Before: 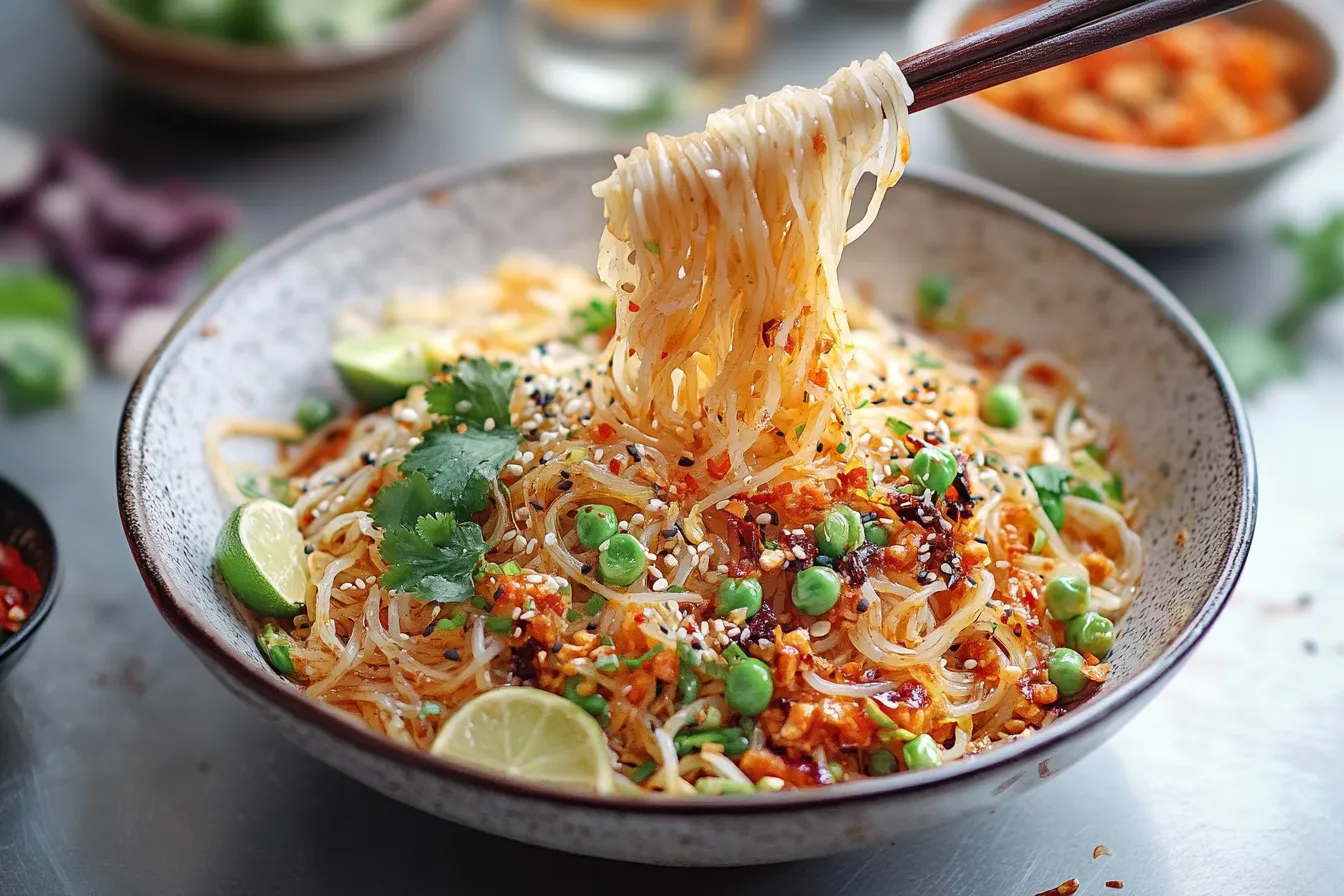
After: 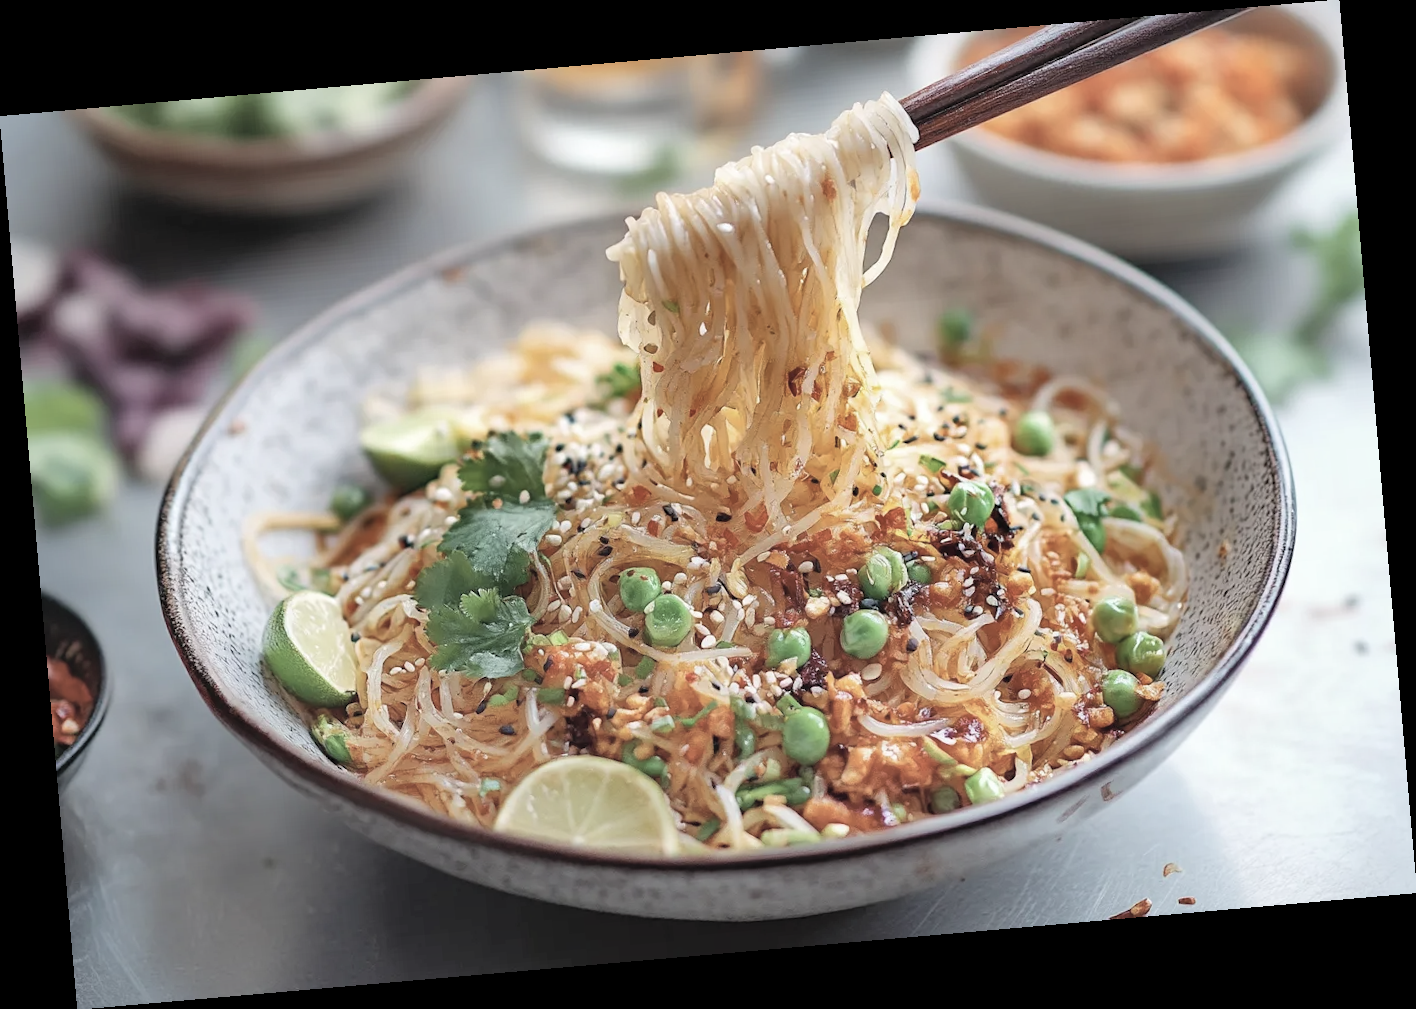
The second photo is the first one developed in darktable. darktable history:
rotate and perspective: rotation -4.98°, automatic cropping off
velvia: on, module defaults
shadows and highlights: shadows 30.63, highlights -63.22, shadows color adjustment 98%, highlights color adjustment 58.61%, soften with gaussian
contrast brightness saturation: brightness 0.18, saturation -0.5
